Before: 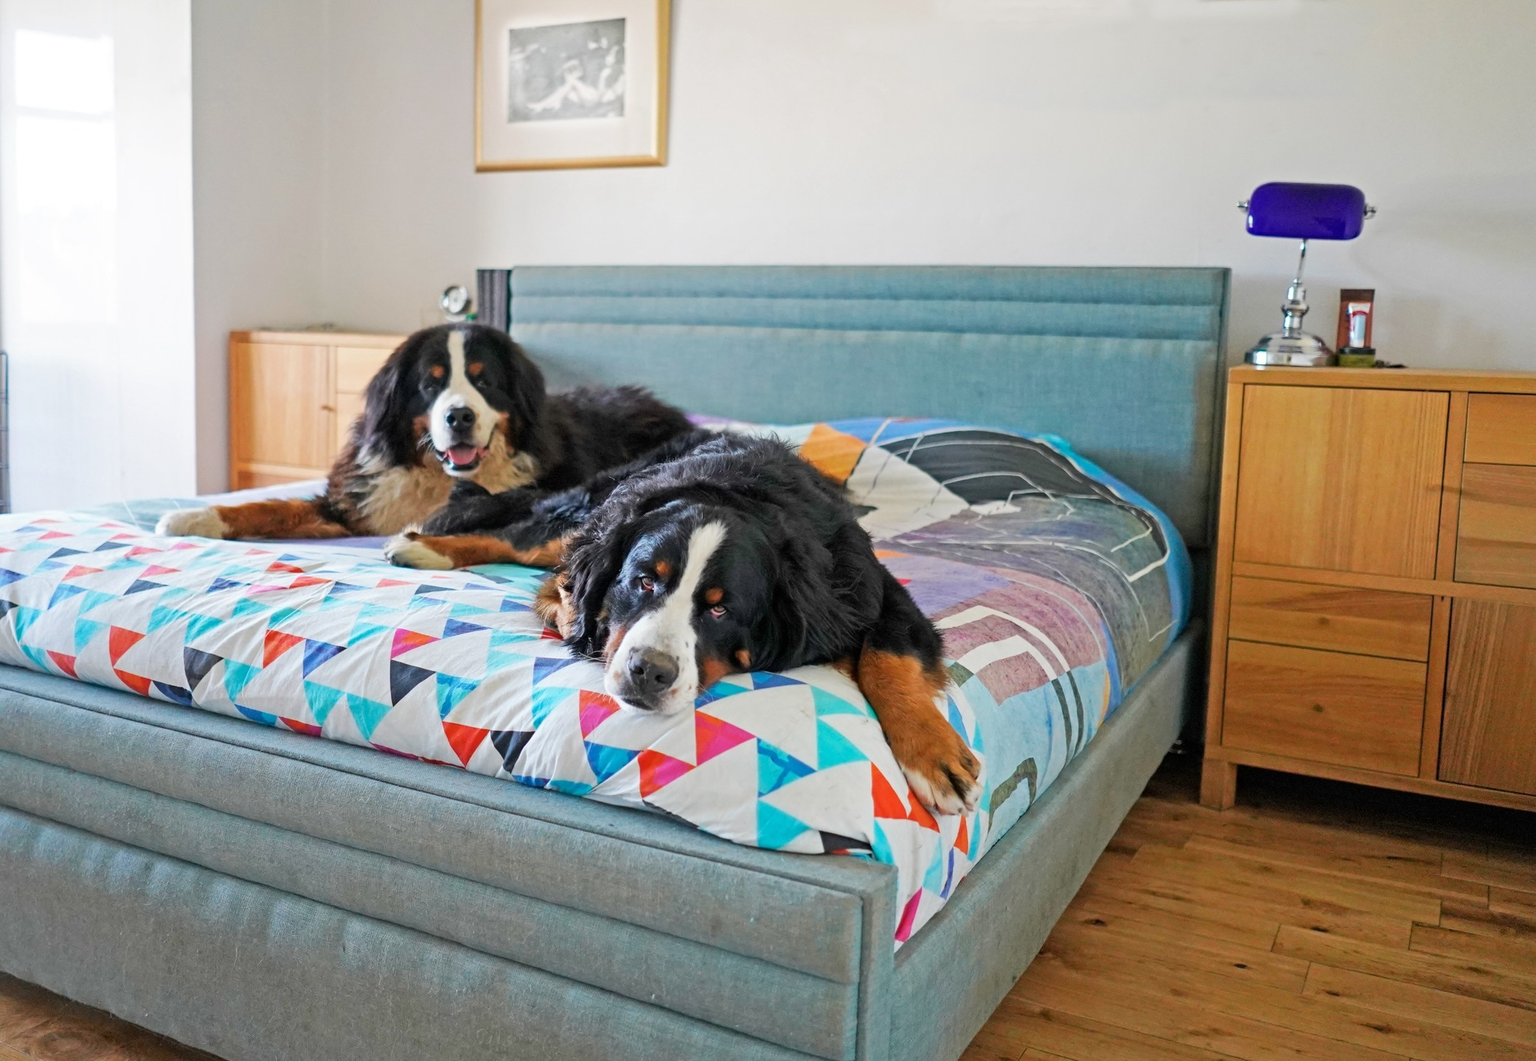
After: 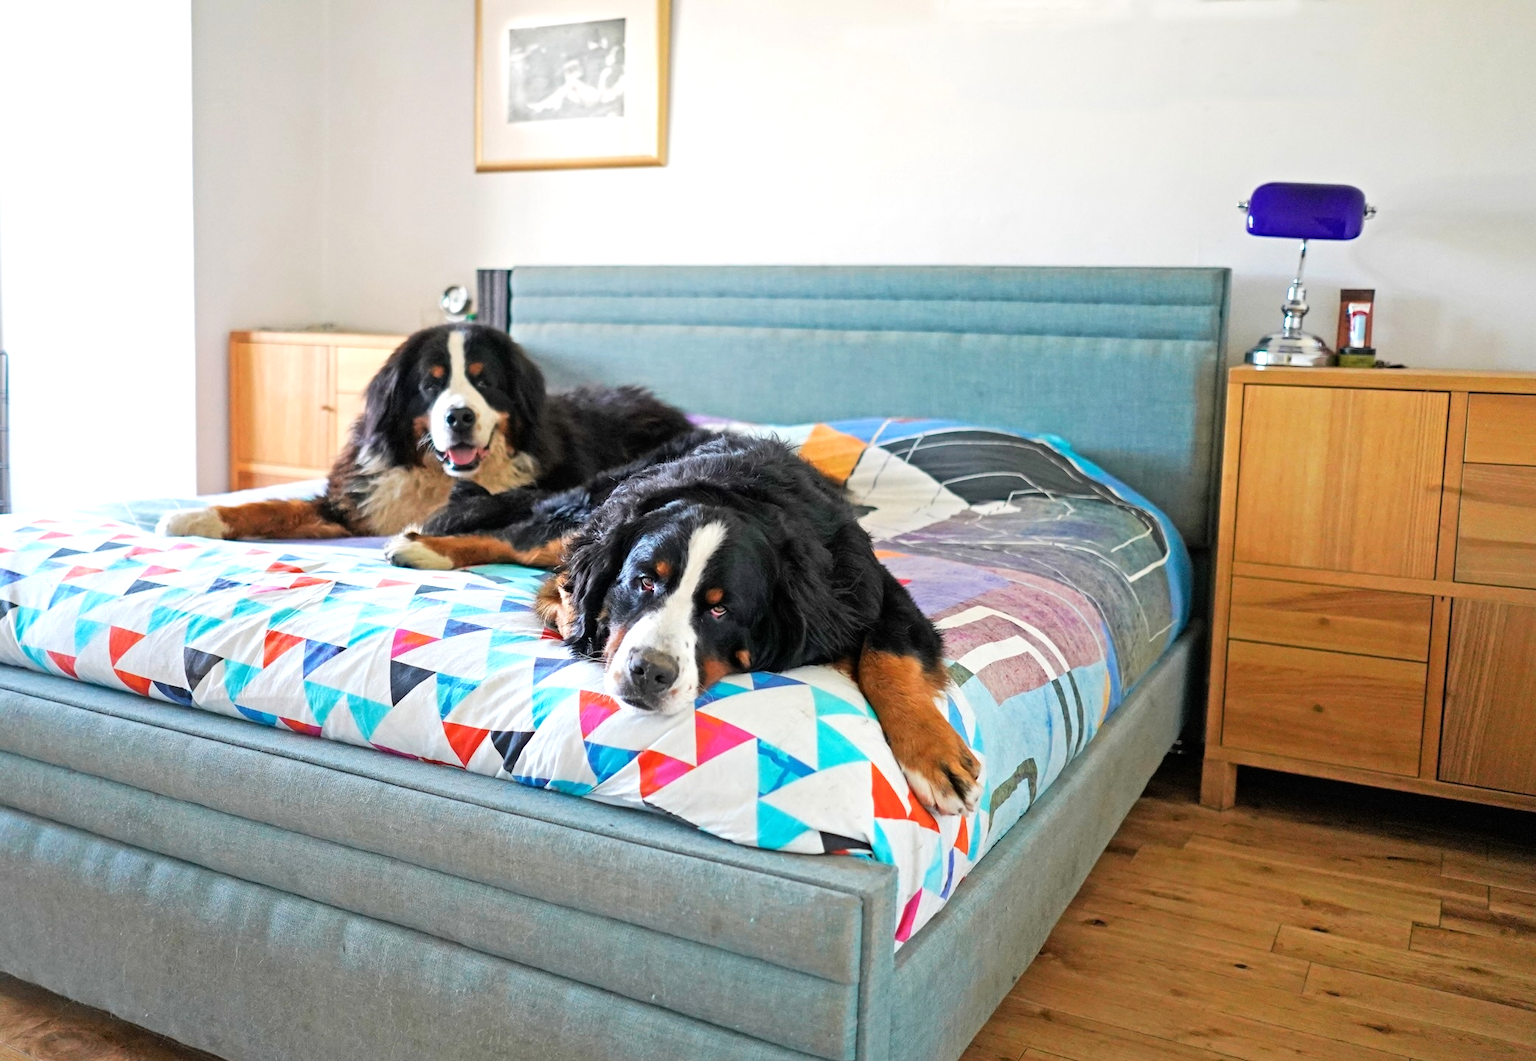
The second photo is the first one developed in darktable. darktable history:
tone equalizer: -8 EV -0.45 EV, -7 EV -0.401 EV, -6 EV -0.329 EV, -5 EV -0.218 EV, -3 EV 0.198 EV, -2 EV 0.337 EV, -1 EV 0.415 EV, +0 EV 0.439 EV
